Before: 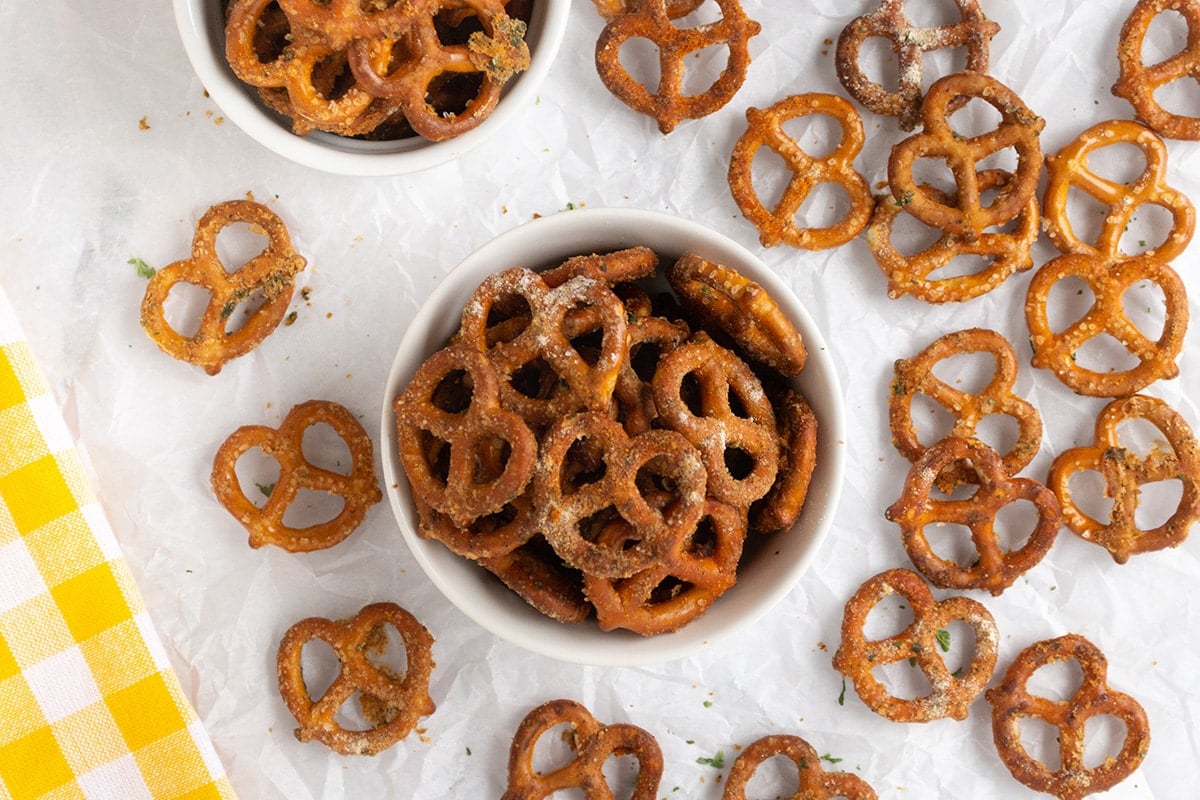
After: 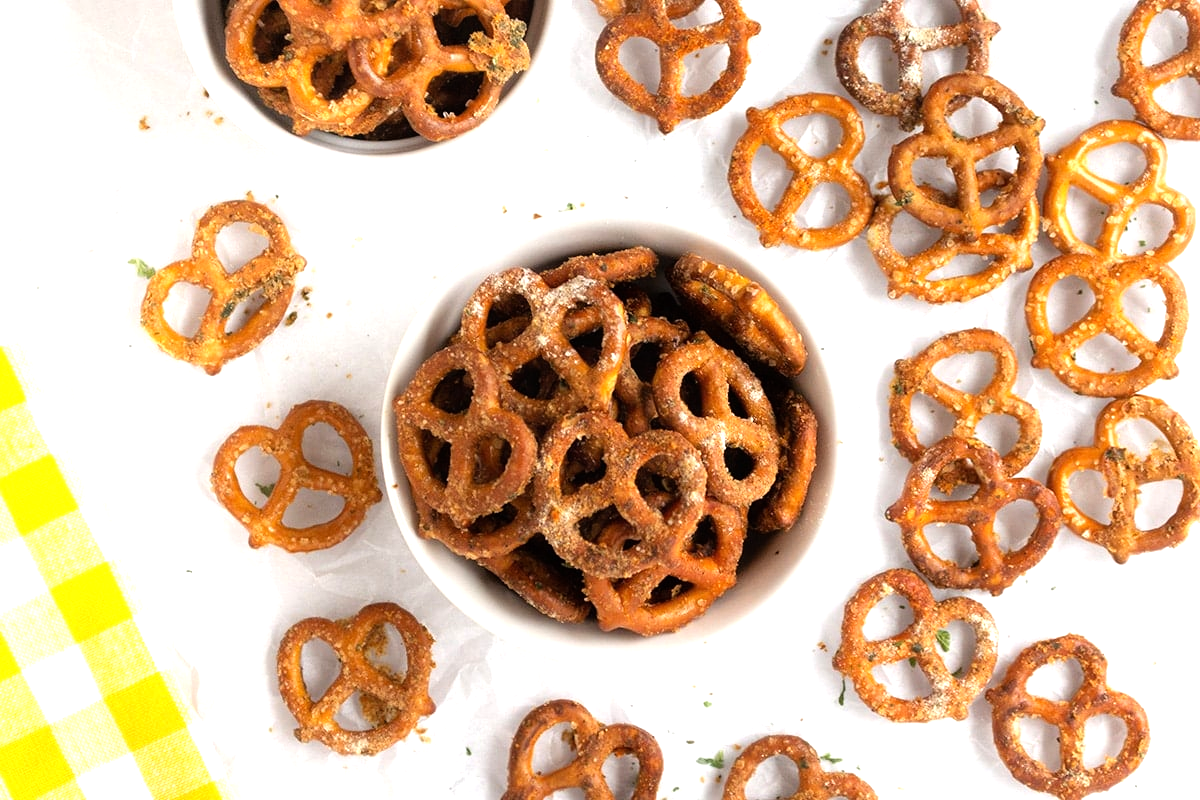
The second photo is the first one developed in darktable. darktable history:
tone equalizer: -8 EV -0.782 EV, -7 EV -0.734 EV, -6 EV -0.639 EV, -5 EV -0.382 EV, -3 EV 0.369 EV, -2 EV 0.6 EV, -1 EV 0.68 EV, +0 EV 0.724 EV
